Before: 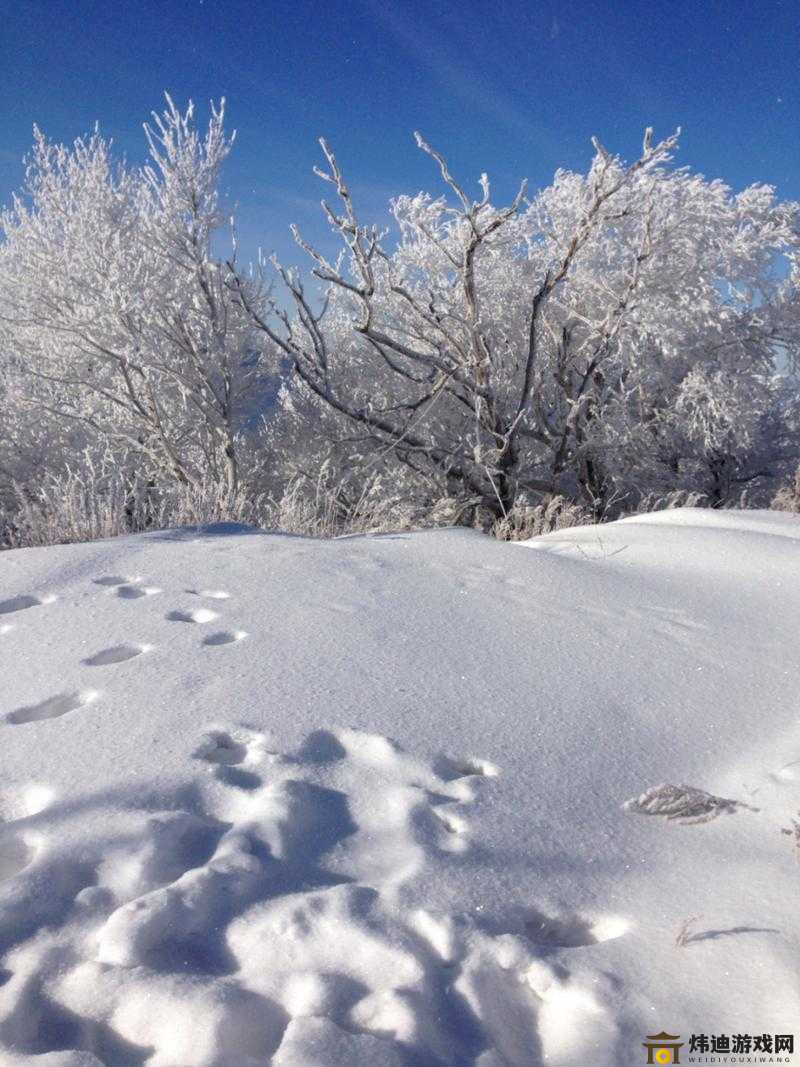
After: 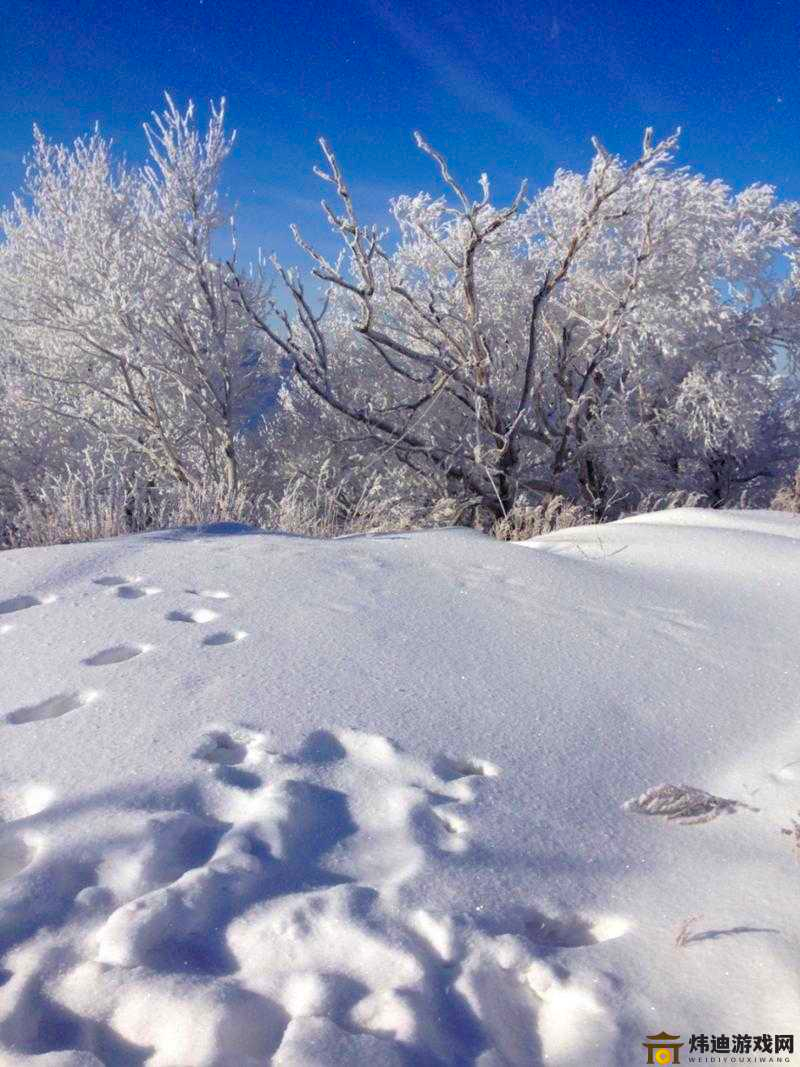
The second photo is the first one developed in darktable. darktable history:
color balance rgb: shadows lift › chroma 3.001%, shadows lift › hue 281.62°, perceptual saturation grading › global saturation 30.291%, global vibrance 20%
